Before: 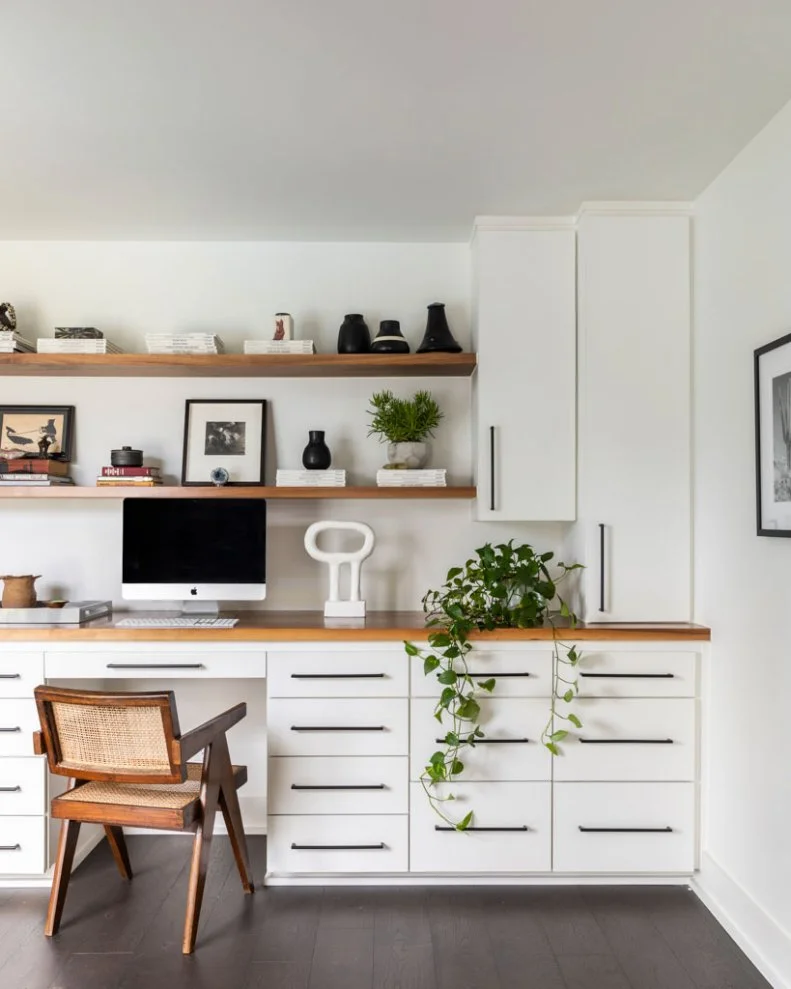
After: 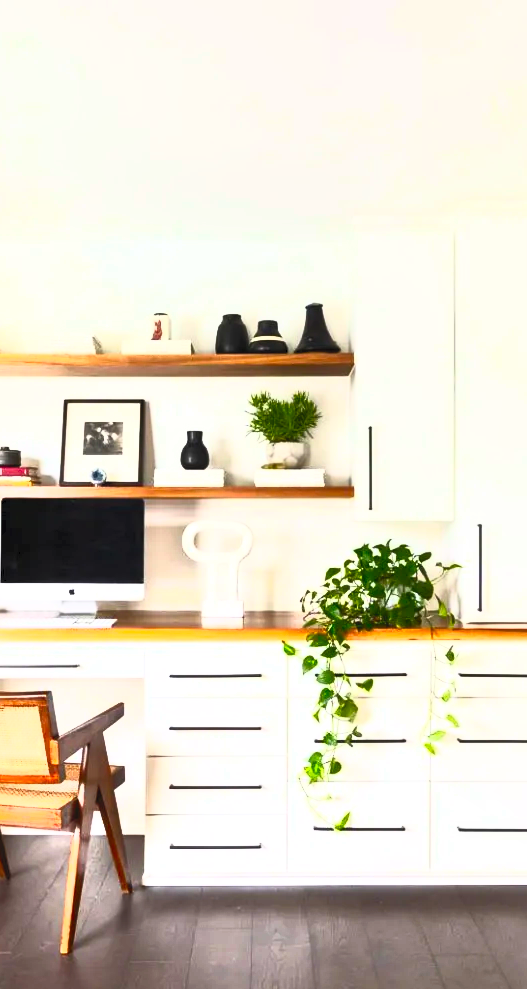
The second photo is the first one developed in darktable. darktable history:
crop and rotate: left 15.446%, right 17.836%
contrast brightness saturation: contrast 1, brightness 1, saturation 1
local contrast: mode bilateral grid, contrast 20, coarseness 50, detail 120%, midtone range 0.2
